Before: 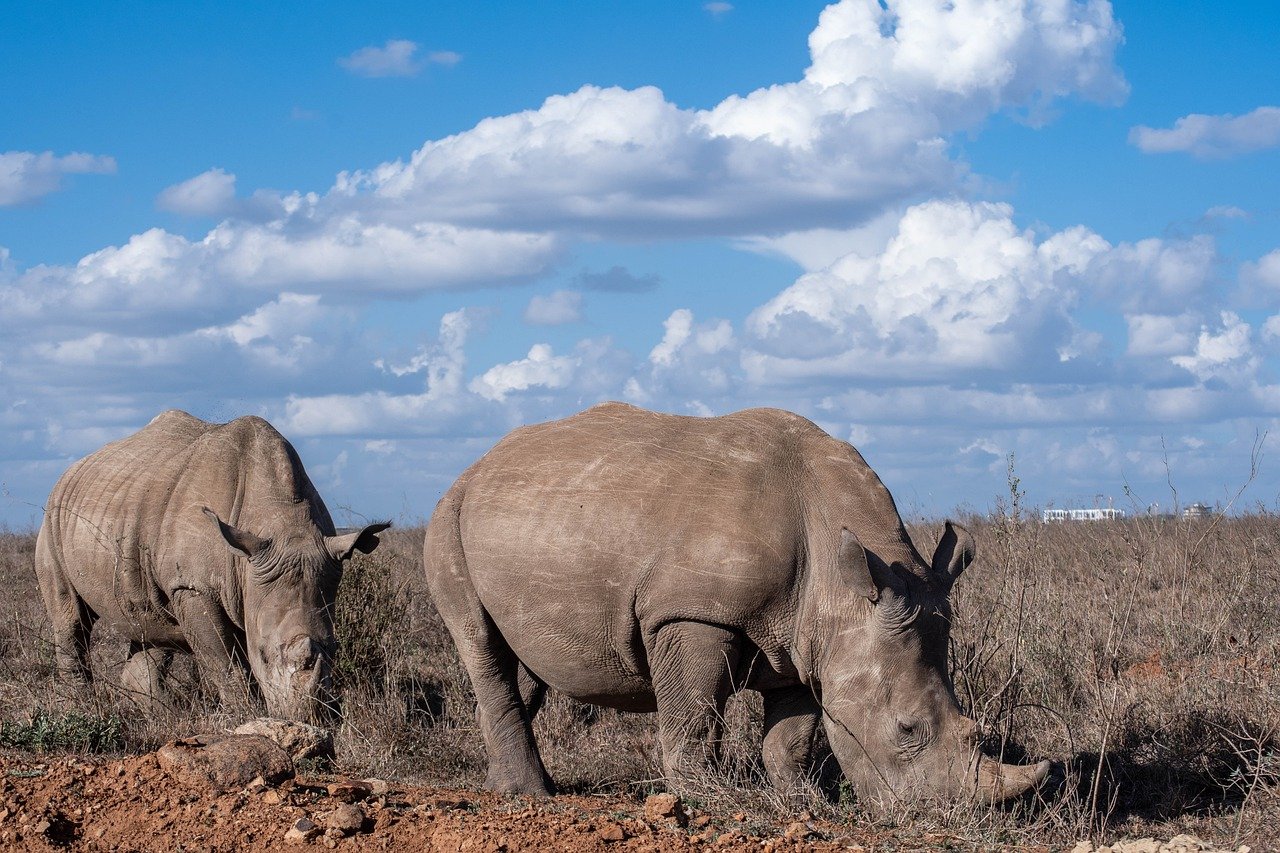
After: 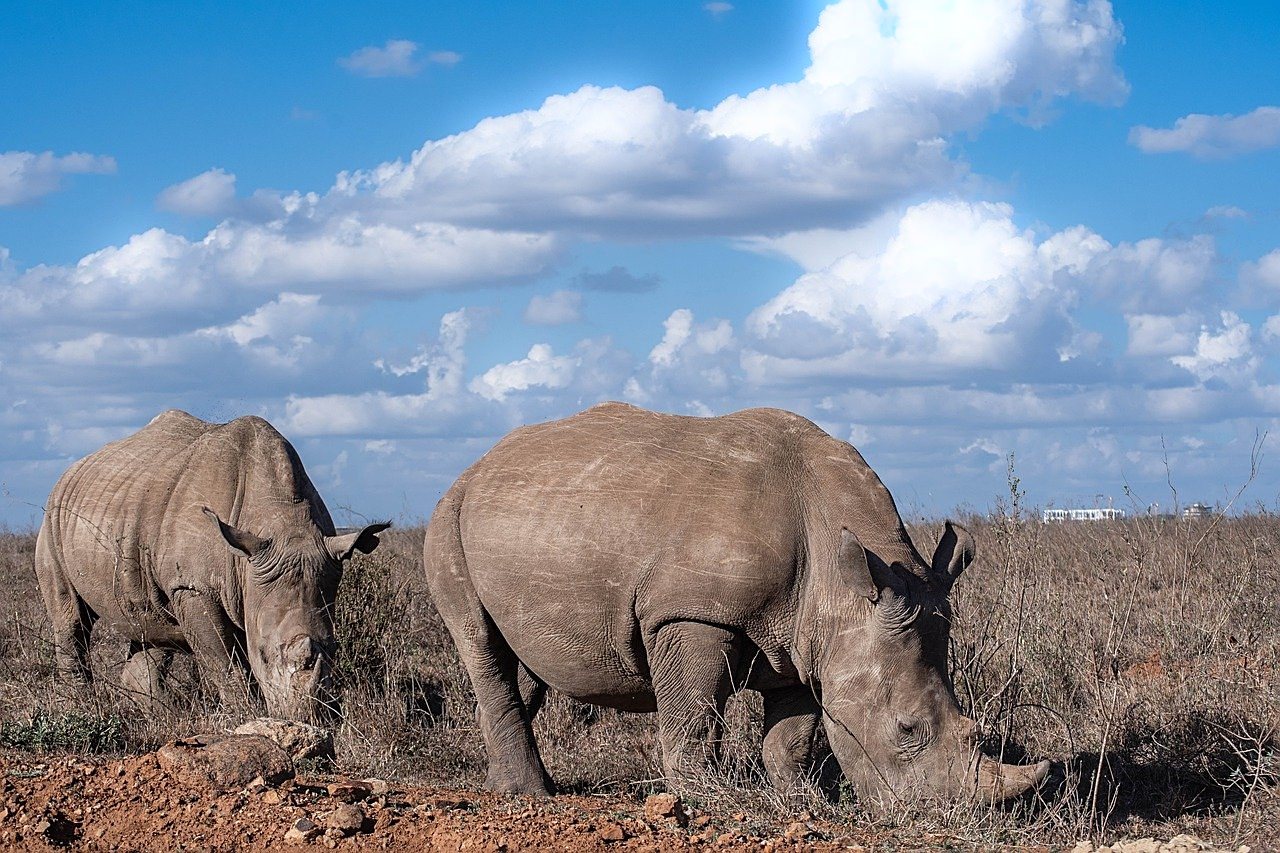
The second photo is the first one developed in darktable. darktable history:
bloom: size 5%, threshold 95%, strength 15%
sharpen: on, module defaults
